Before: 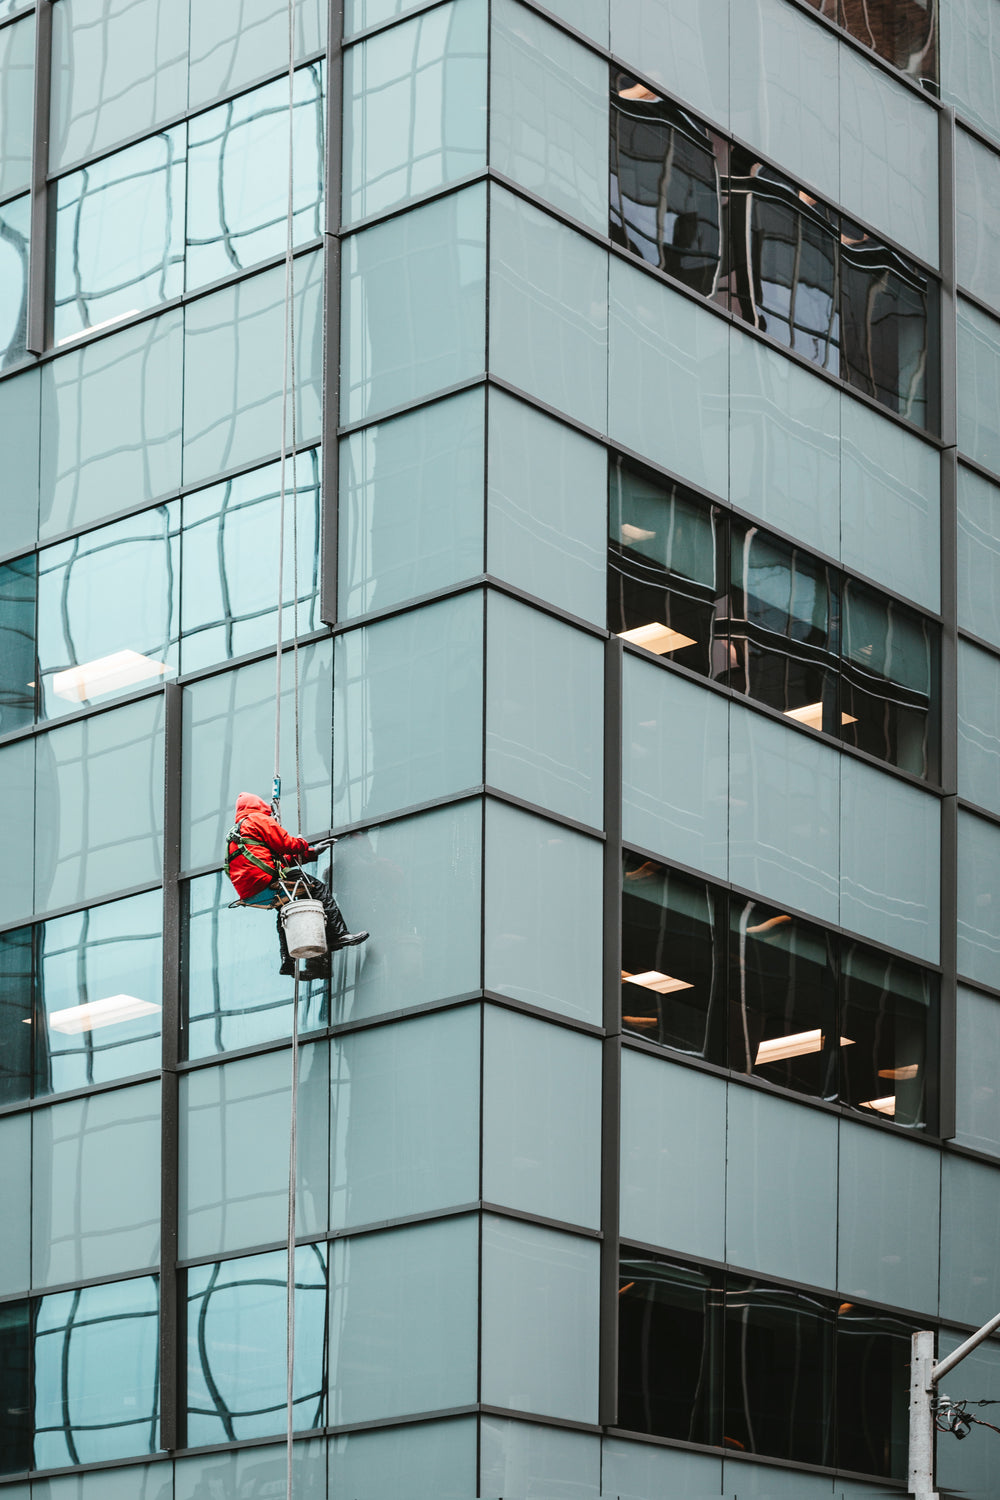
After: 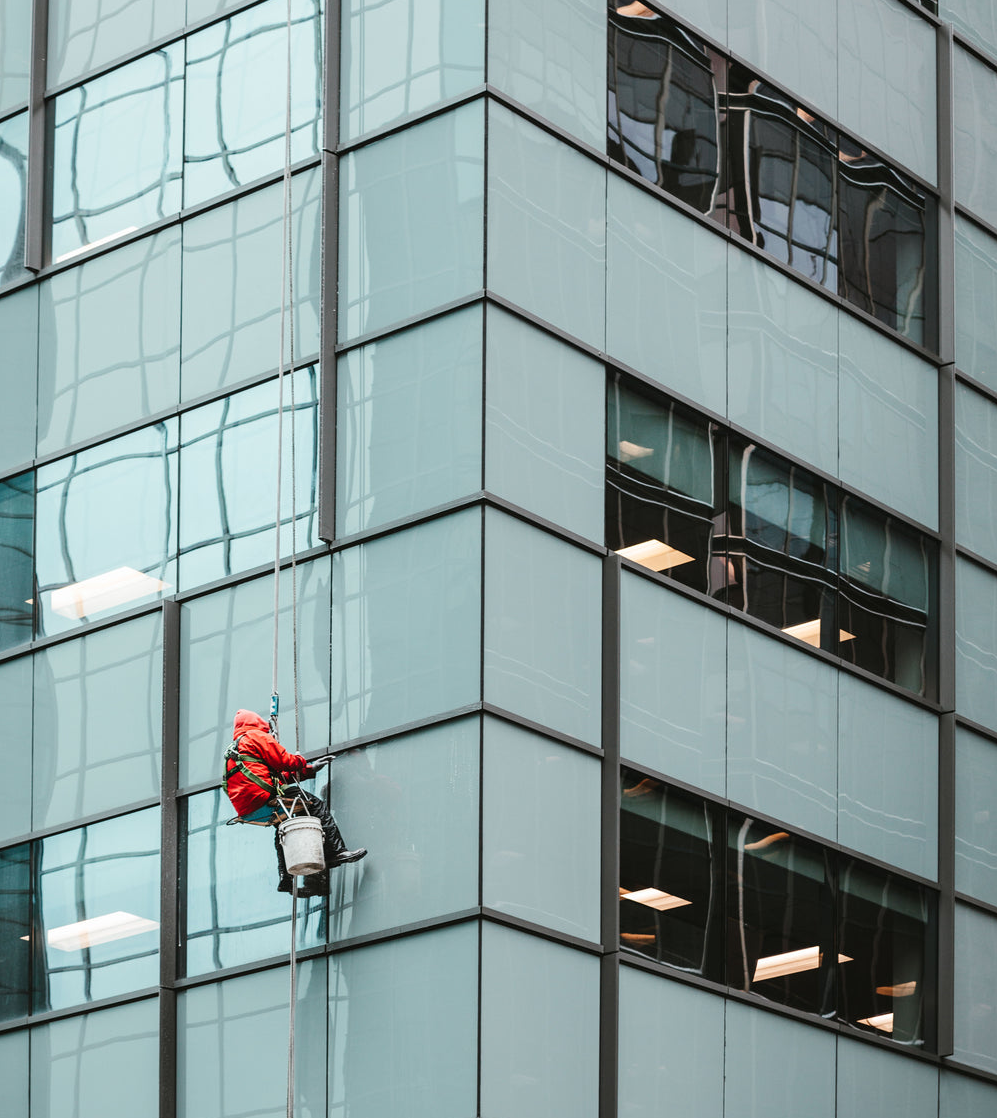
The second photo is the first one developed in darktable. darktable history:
crop: left 0.233%, top 5.537%, bottom 19.879%
